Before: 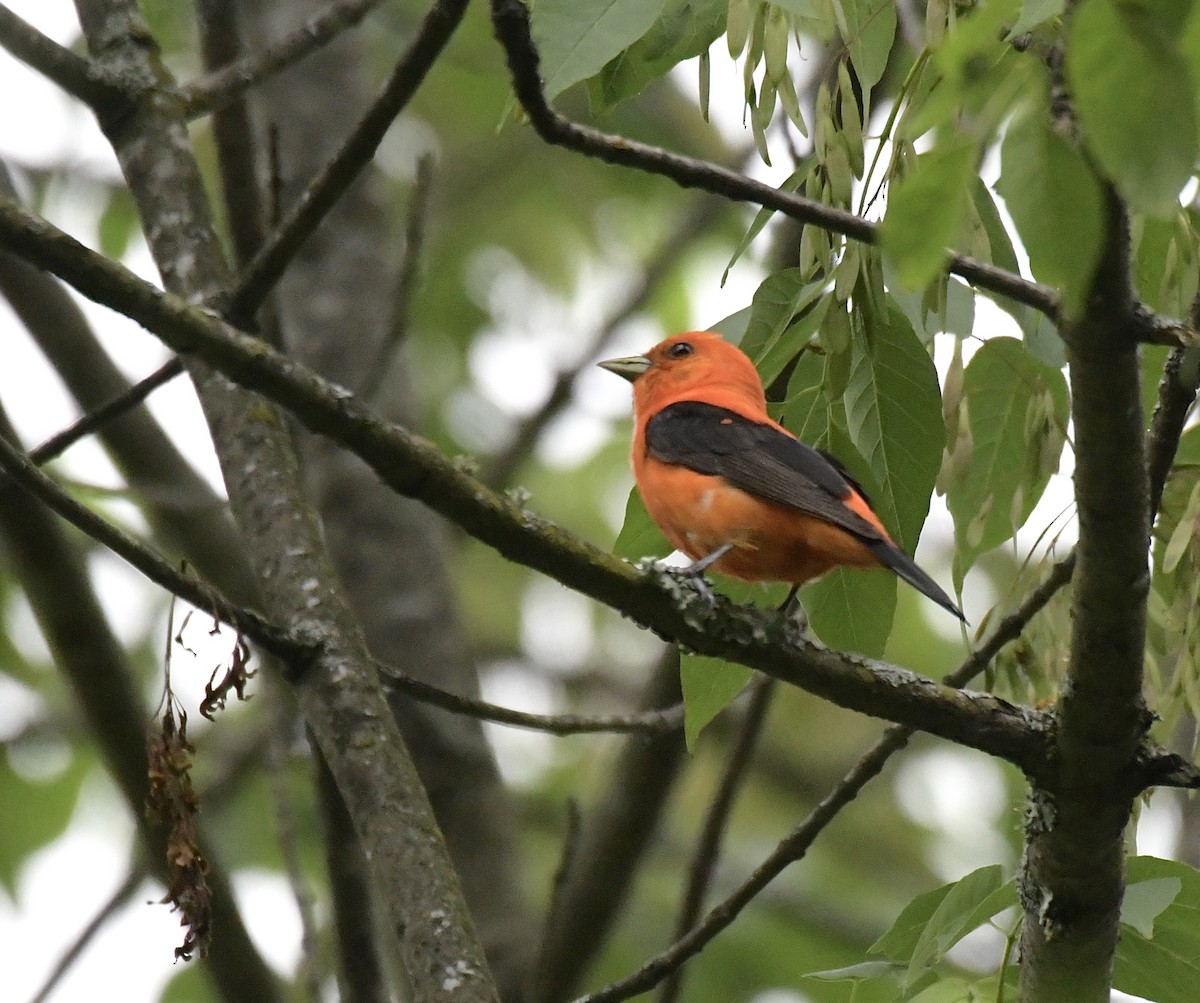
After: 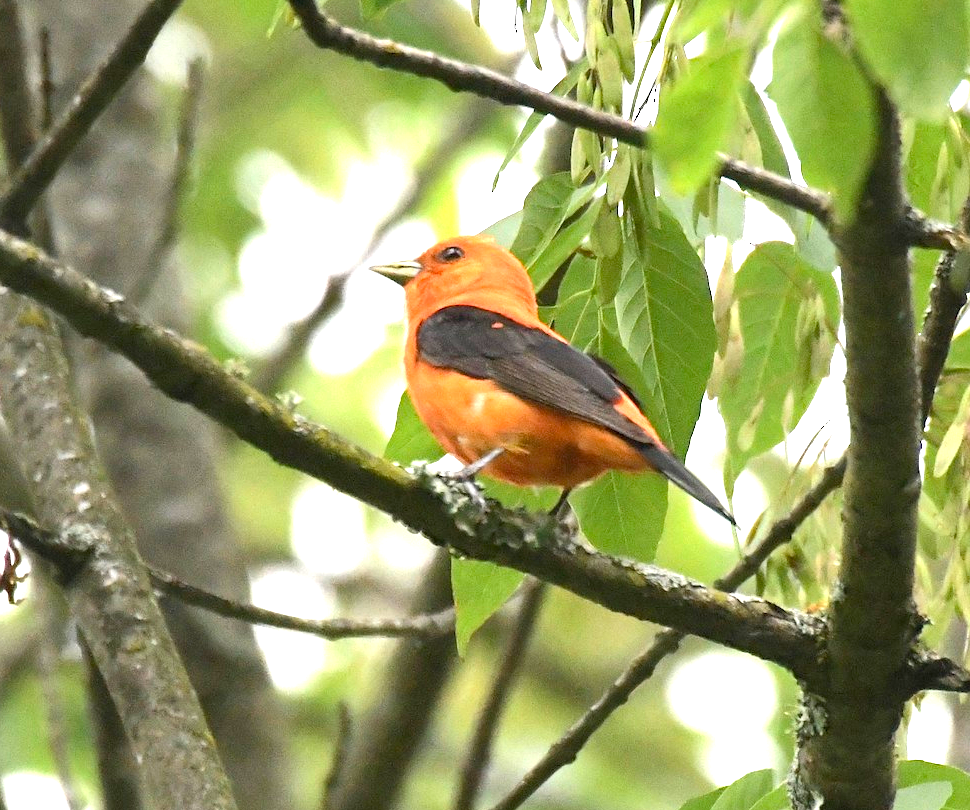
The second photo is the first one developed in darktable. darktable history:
exposure: black level correction 0.001, exposure 1.646 EV, compensate exposure bias true, compensate highlight preservation false
crop: left 19.159%, top 9.58%, bottom 9.58%
